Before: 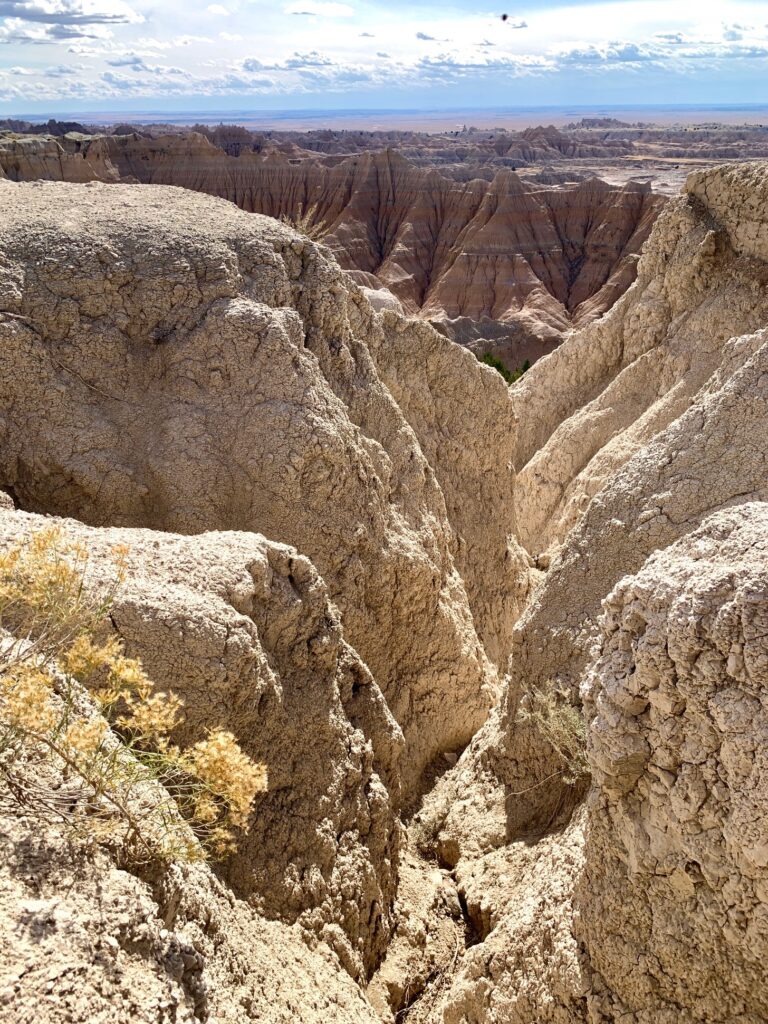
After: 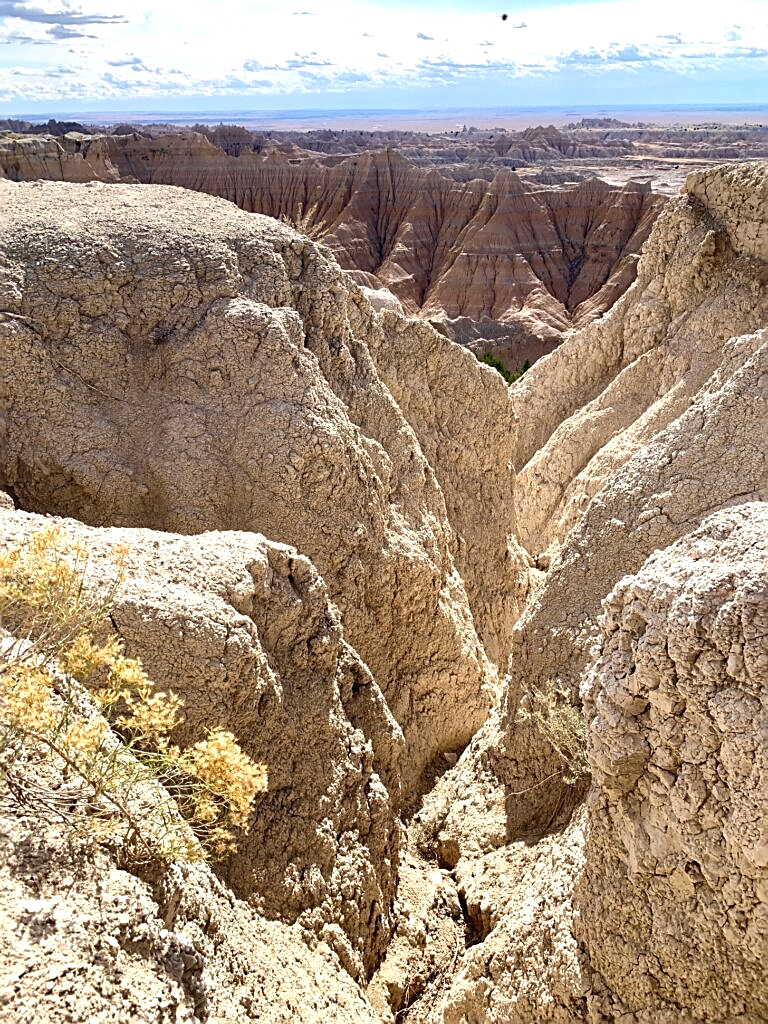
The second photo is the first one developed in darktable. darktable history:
sharpen: on, module defaults
exposure: exposure 0.349 EV, compensate highlight preservation false
